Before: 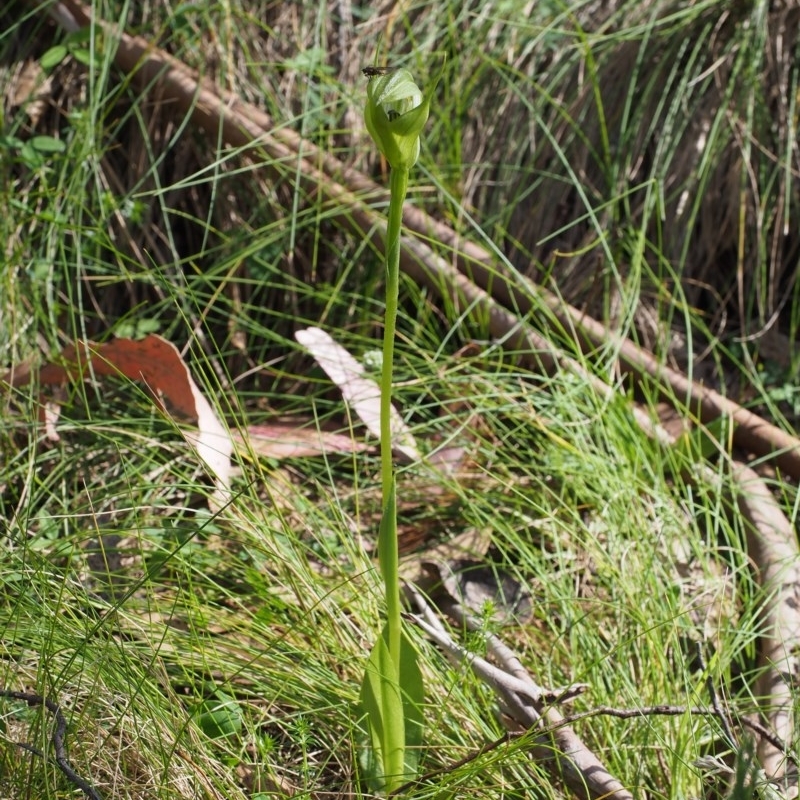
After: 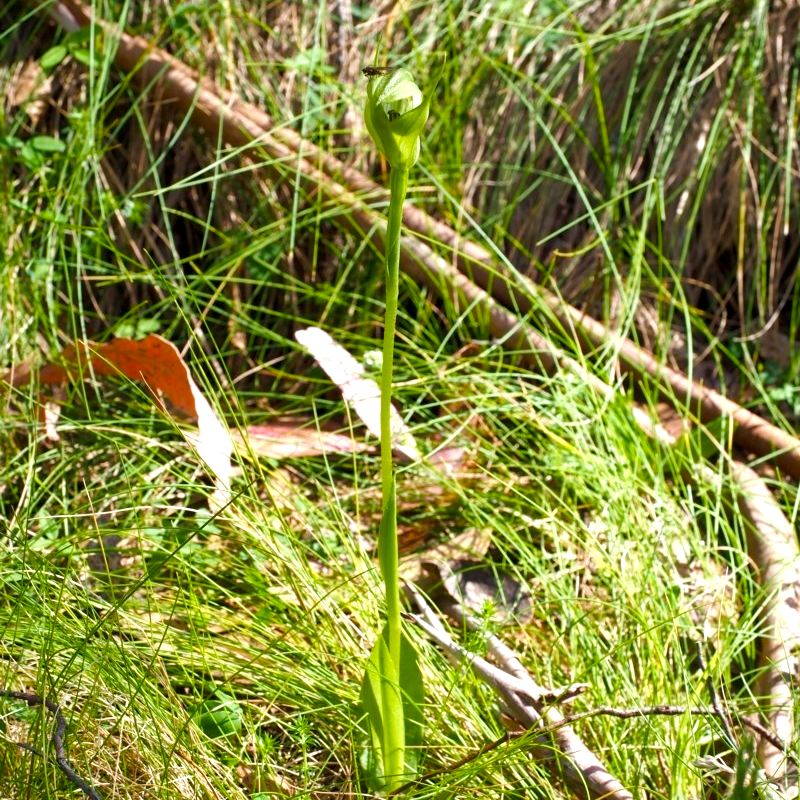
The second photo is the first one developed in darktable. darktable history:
exposure: black level correction 0.002, exposure 0.677 EV, compensate highlight preservation false
color balance rgb: perceptual saturation grading › global saturation 38.8%, perceptual saturation grading › highlights -25.685%, perceptual saturation grading › mid-tones 34.685%, perceptual saturation grading › shadows 34.571%, global vibrance 6.206%
velvia: on, module defaults
local contrast: mode bilateral grid, contrast 20, coarseness 50, detail 120%, midtone range 0.2
